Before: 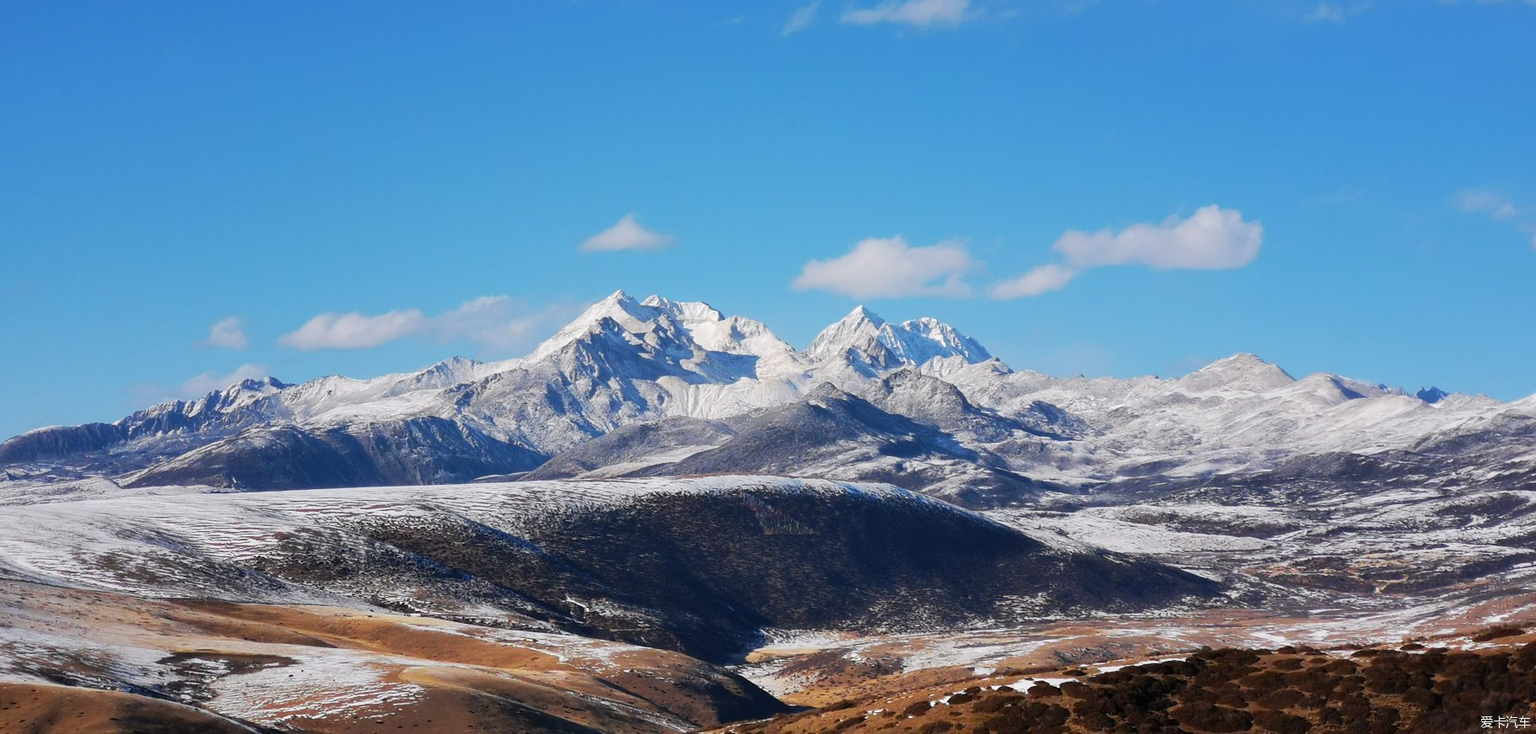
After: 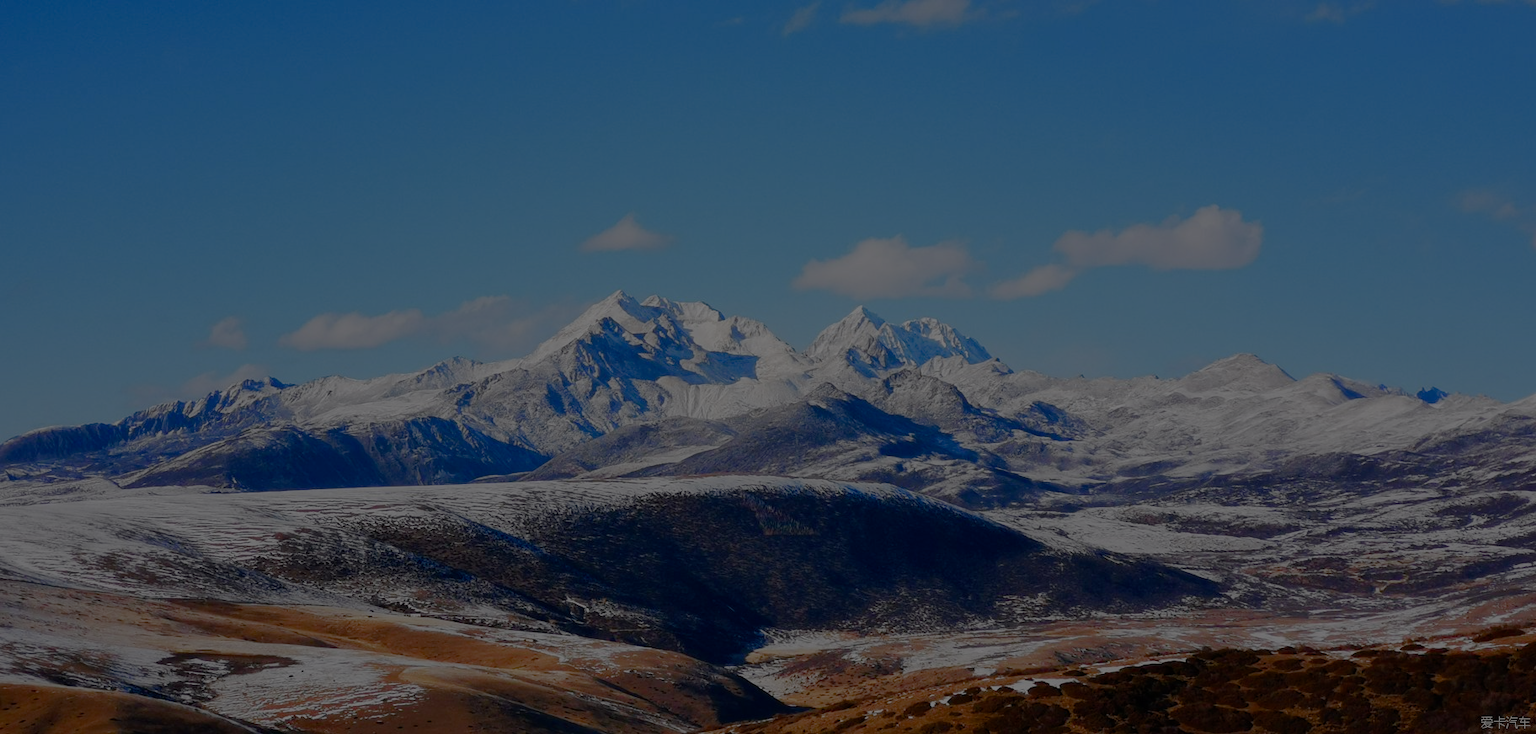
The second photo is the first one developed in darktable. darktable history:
color balance rgb: global offset › hue 171.32°, linear chroma grading › global chroma 14.546%, perceptual saturation grading › global saturation 24.916%, perceptual saturation grading › highlights -50.041%, perceptual saturation grading › shadows 30.416%, perceptual brilliance grading › global brilliance -48.335%
exposure: compensate highlight preservation false
